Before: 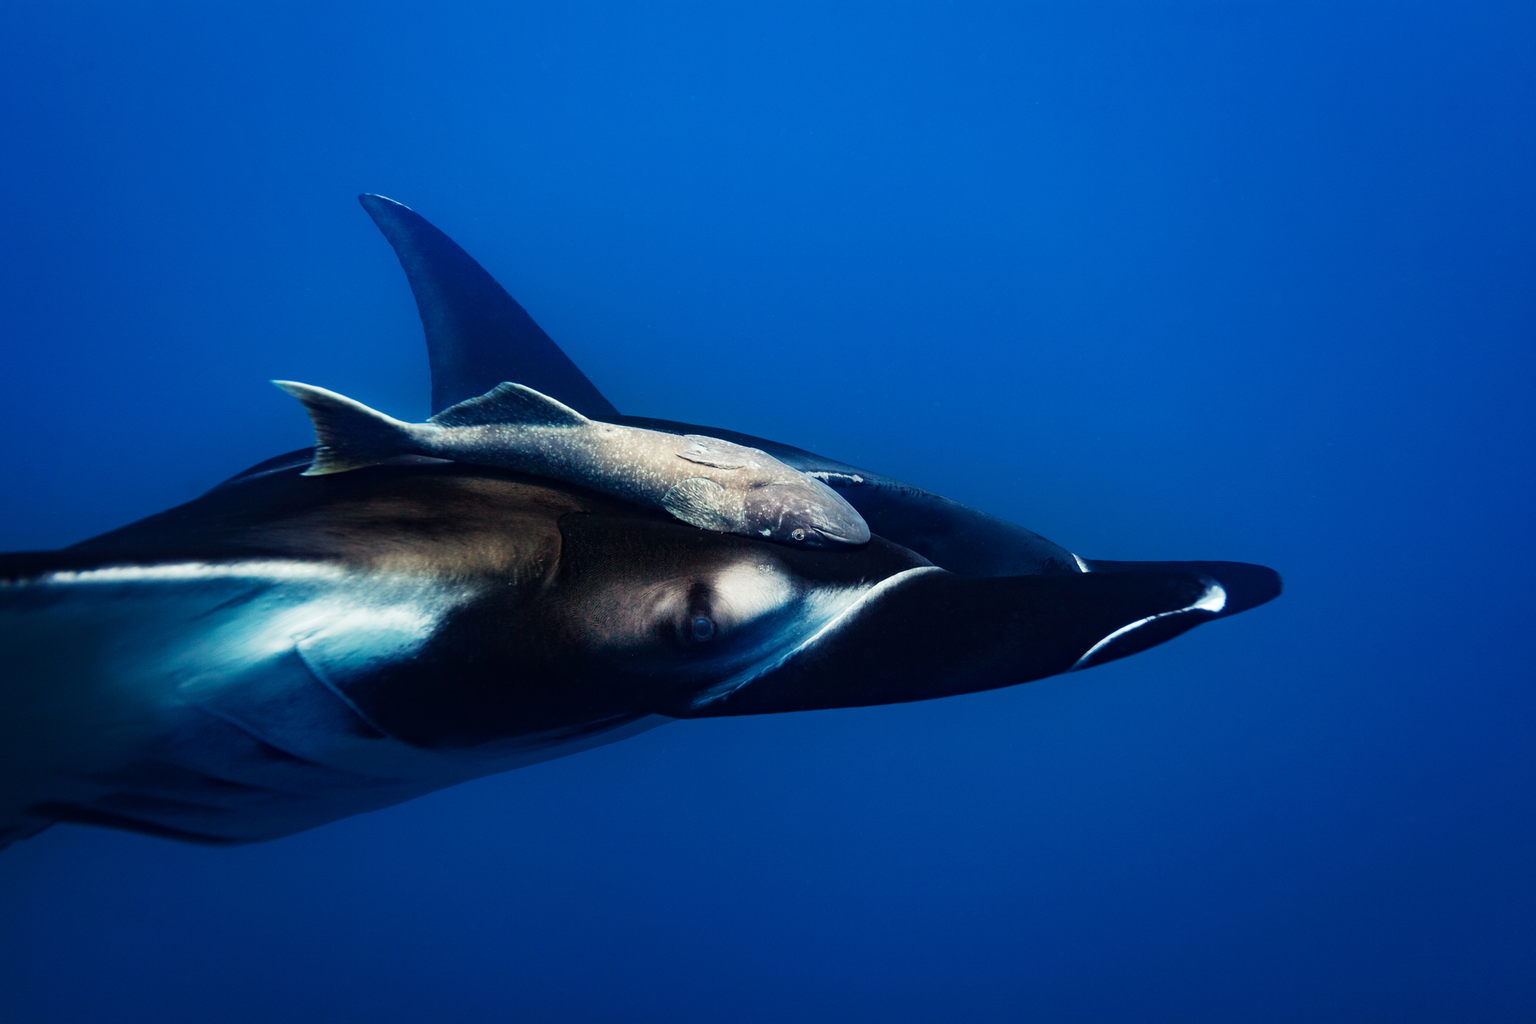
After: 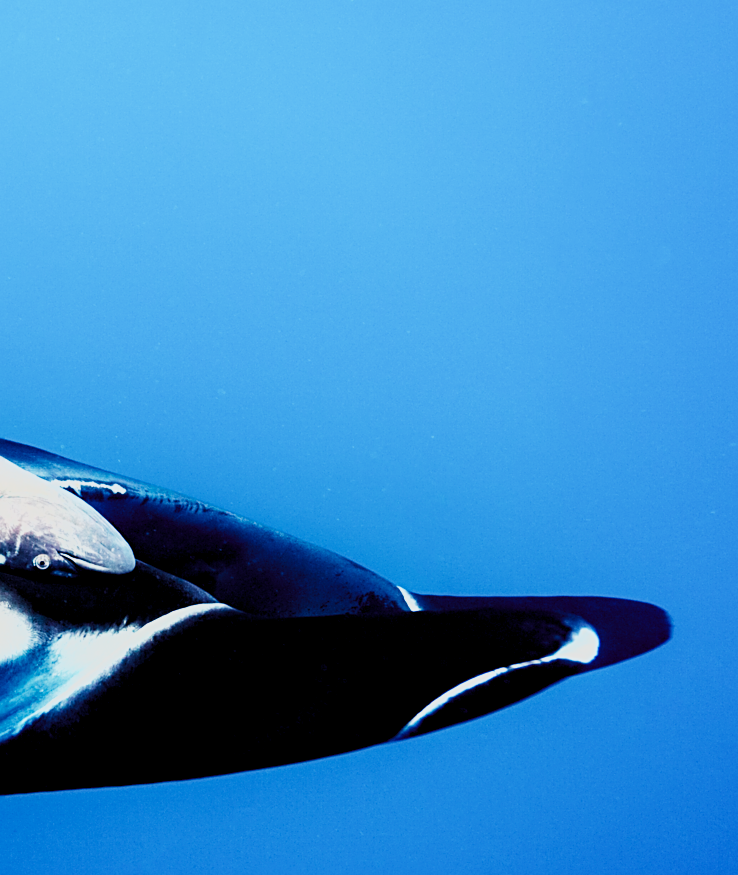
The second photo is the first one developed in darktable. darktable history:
crop and rotate: left 49.936%, top 10.094%, right 13.136%, bottom 24.256%
exposure: black level correction 0, exposure 1.45 EV, compensate exposure bias true, compensate highlight preservation false
sigmoid: contrast 1.69, skew -0.23, preserve hue 0%, red attenuation 0.1, red rotation 0.035, green attenuation 0.1, green rotation -0.017, blue attenuation 0.15, blue rotation -0.052, base primaries Rec2020
tone equalizer: on, module defaults
sharpen: on, module defaults
lowpass: radius 0.5, unbound 0
color balance: output saturation 110%
levels: levels [0.026, 0.507, 0.987]
